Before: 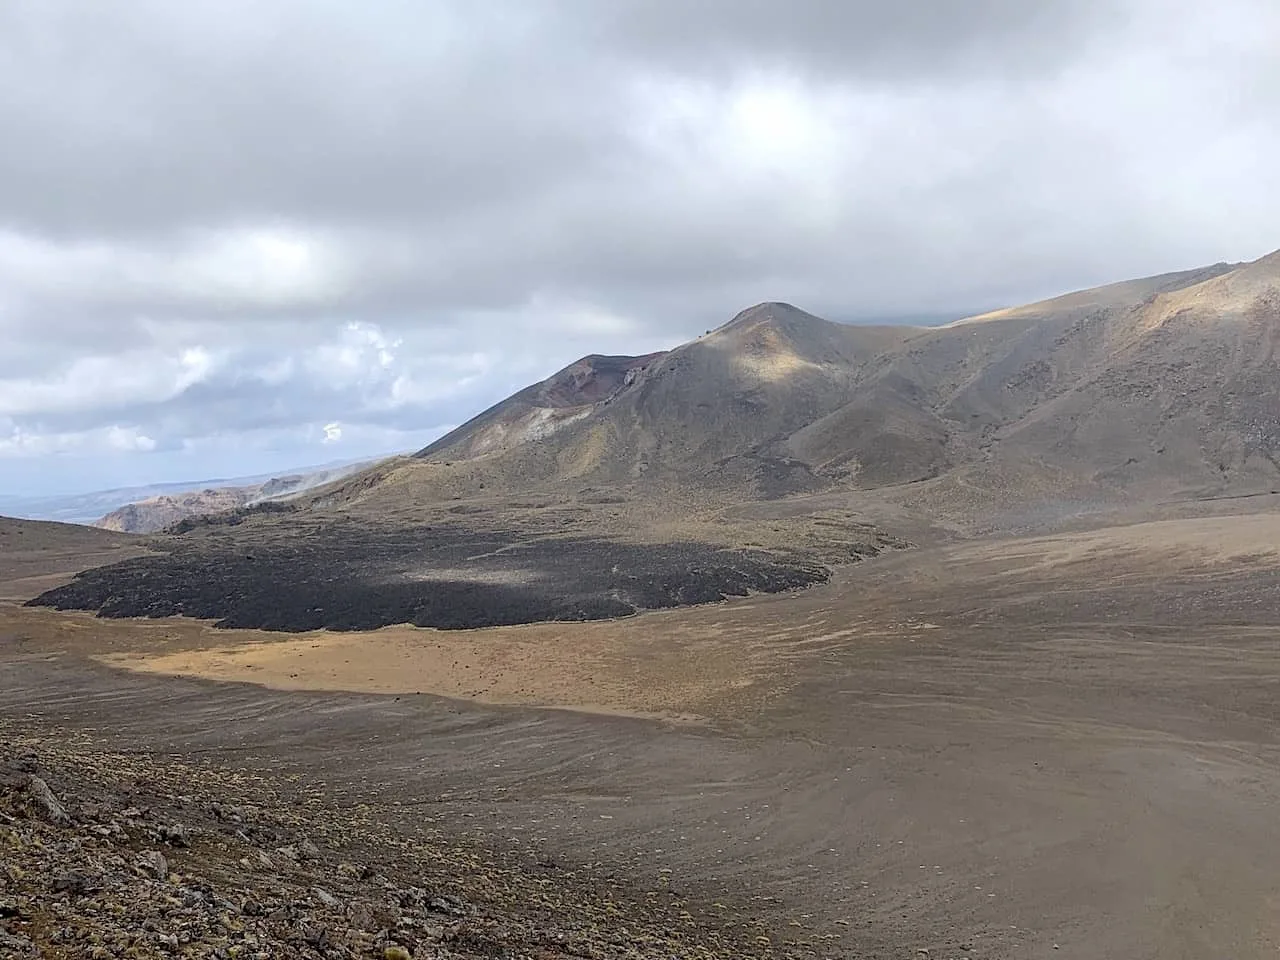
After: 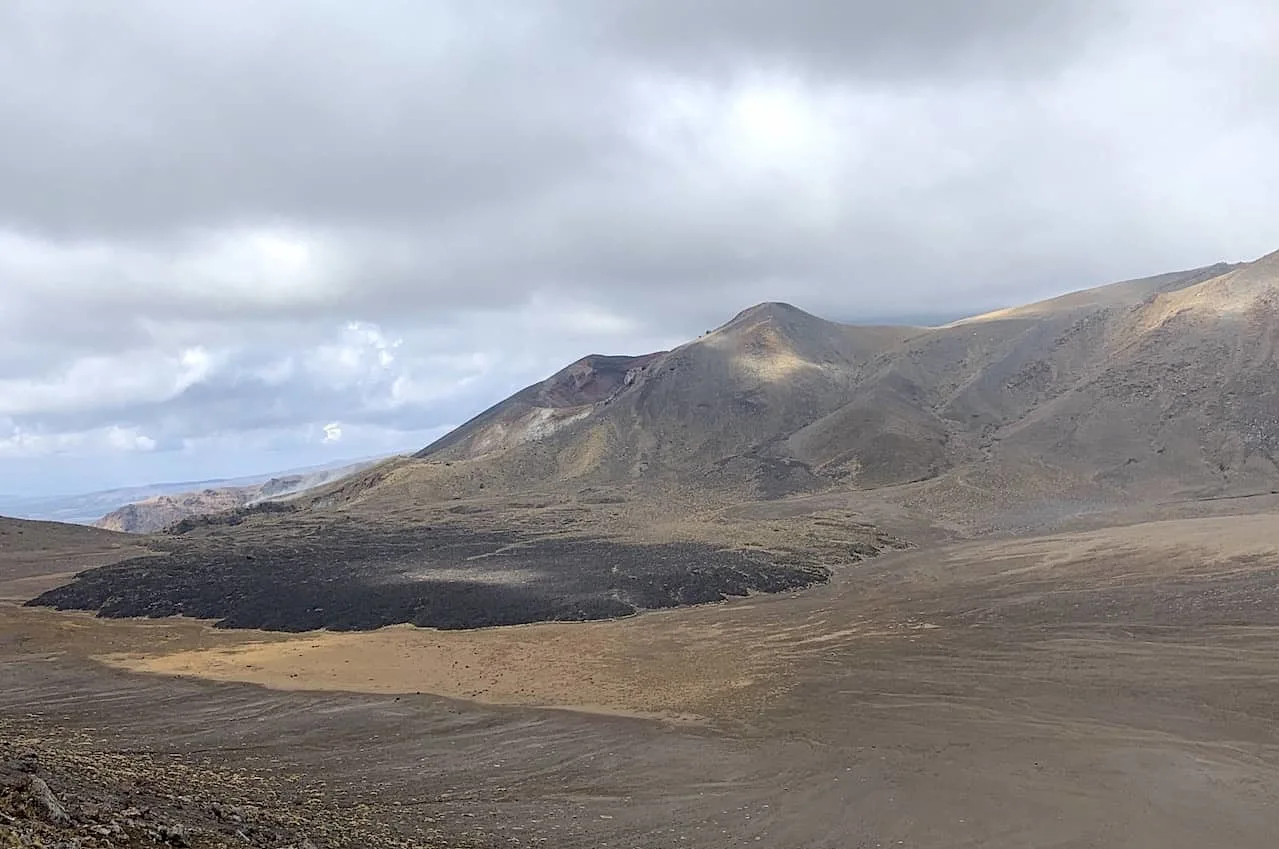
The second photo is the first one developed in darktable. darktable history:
crop and rotate: top 0%, bottom 11.471%
